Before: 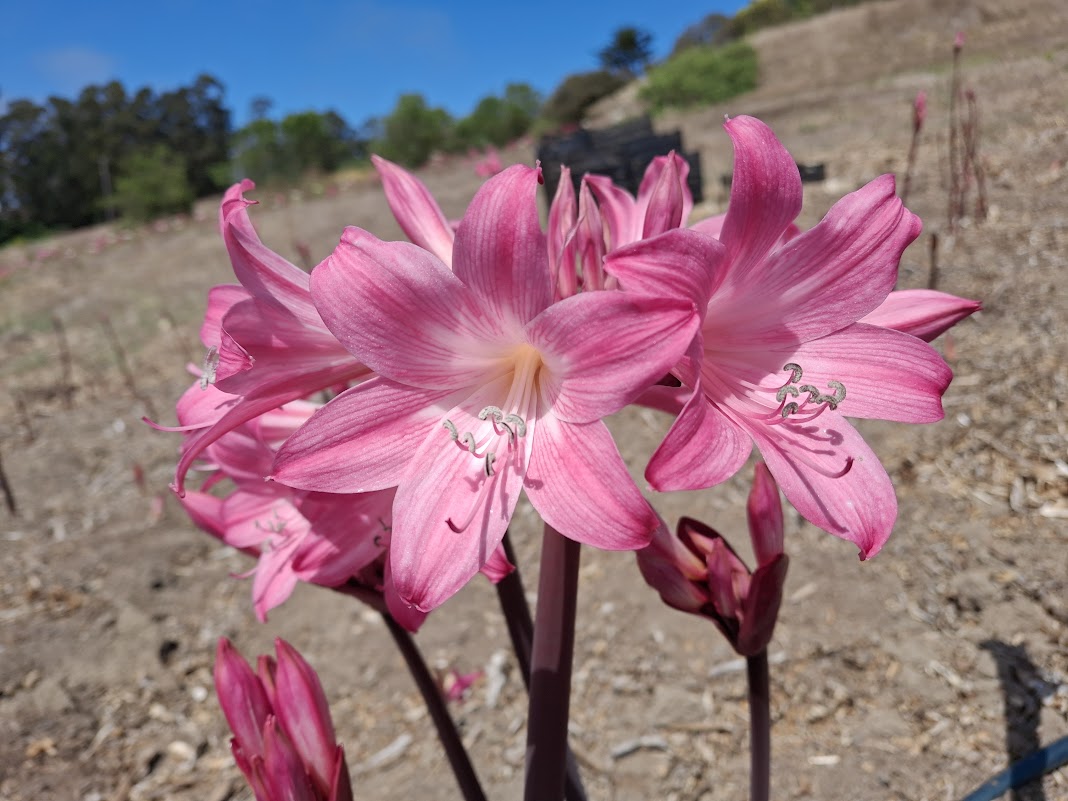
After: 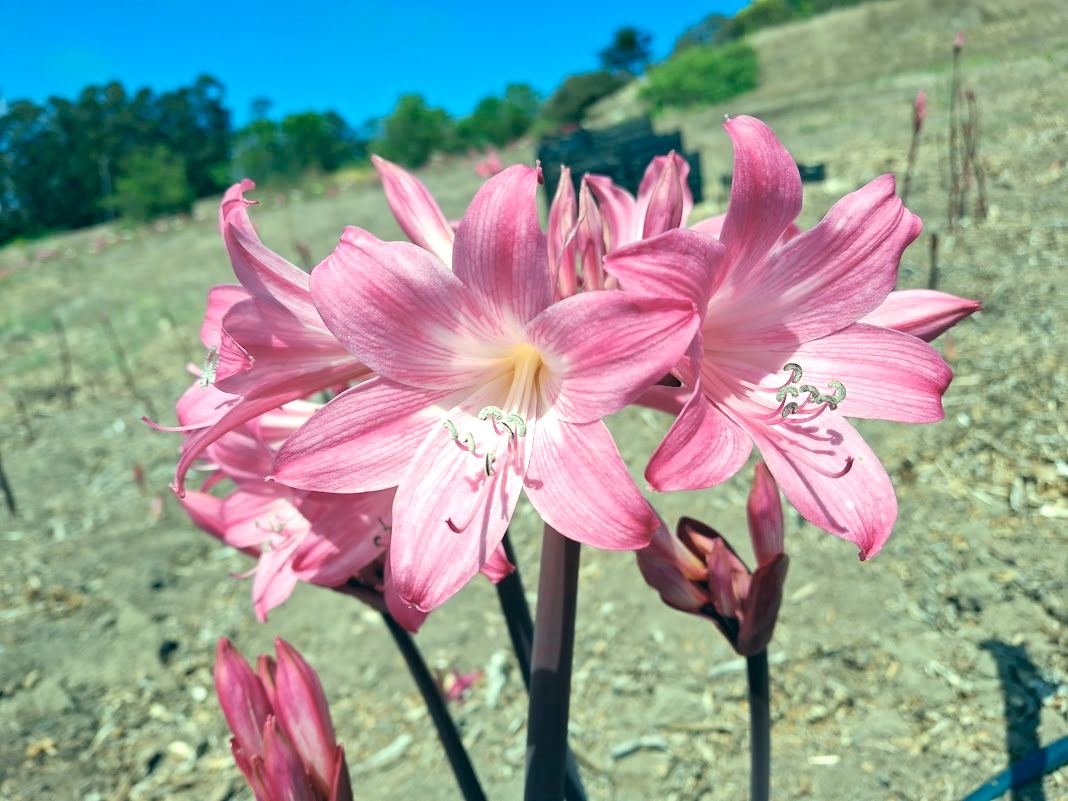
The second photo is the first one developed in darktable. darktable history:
color correction: highlights a* -20.01, highlights b* 9.79, shadows a* -19.87, shadows b* -10.15
exposure: black level correction 0, exposure 0.703 EV, compensate exposure bias true, compensate highlight preservation false
